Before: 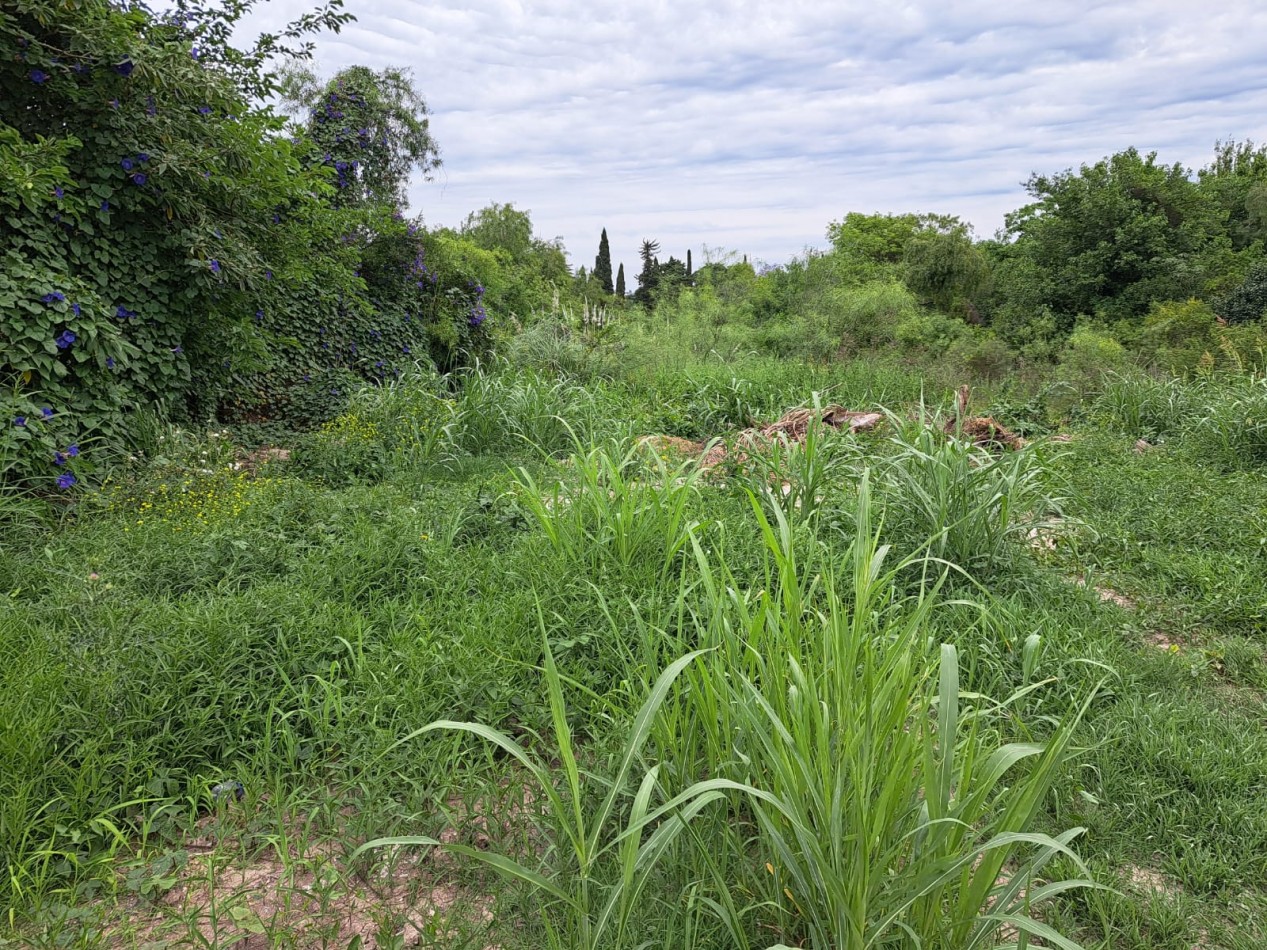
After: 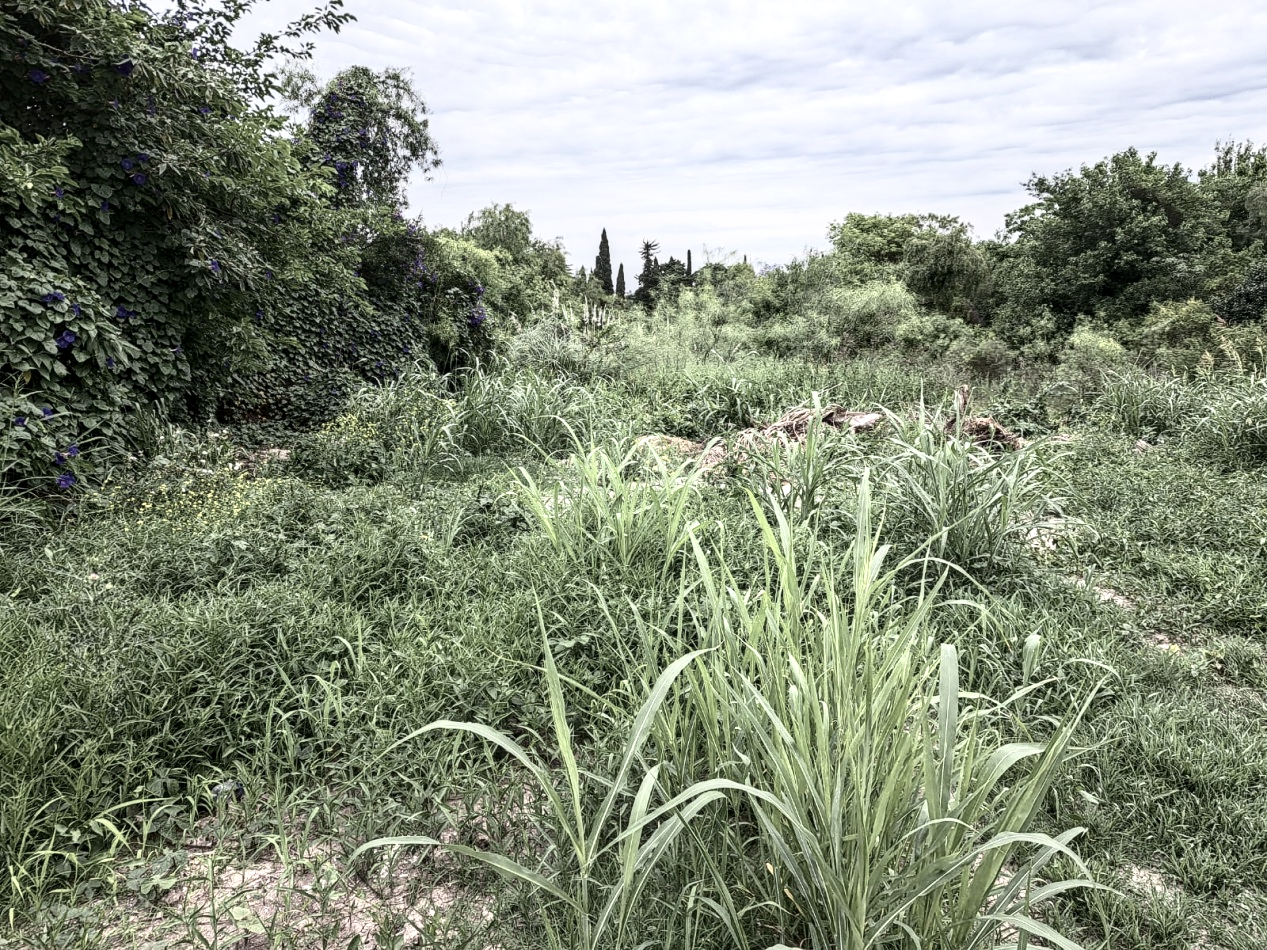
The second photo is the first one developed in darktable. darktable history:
exposure: exposure 0.232 EV, compensate exposure bias true, compensate highlight preservation false
contrast brightness saturation: contrast 0.296
color zones: curves: ch0 [(0, 0.6) (0.129, 0.585) (0.193, 0.596) (0.429, 0.5) (0.571, 0.5) (0.714, 0.5) (0.857, 0.5) (1, 0.6)]; ch1 [(0, 0.453) (0.112, 0.245) (0.213, 0.252) (0.429, 0.233) (0.571, 0.231) (0.683, 0.242) (0.857, 0.296) (1, 0.453)]
local contrast: on, module defaults
